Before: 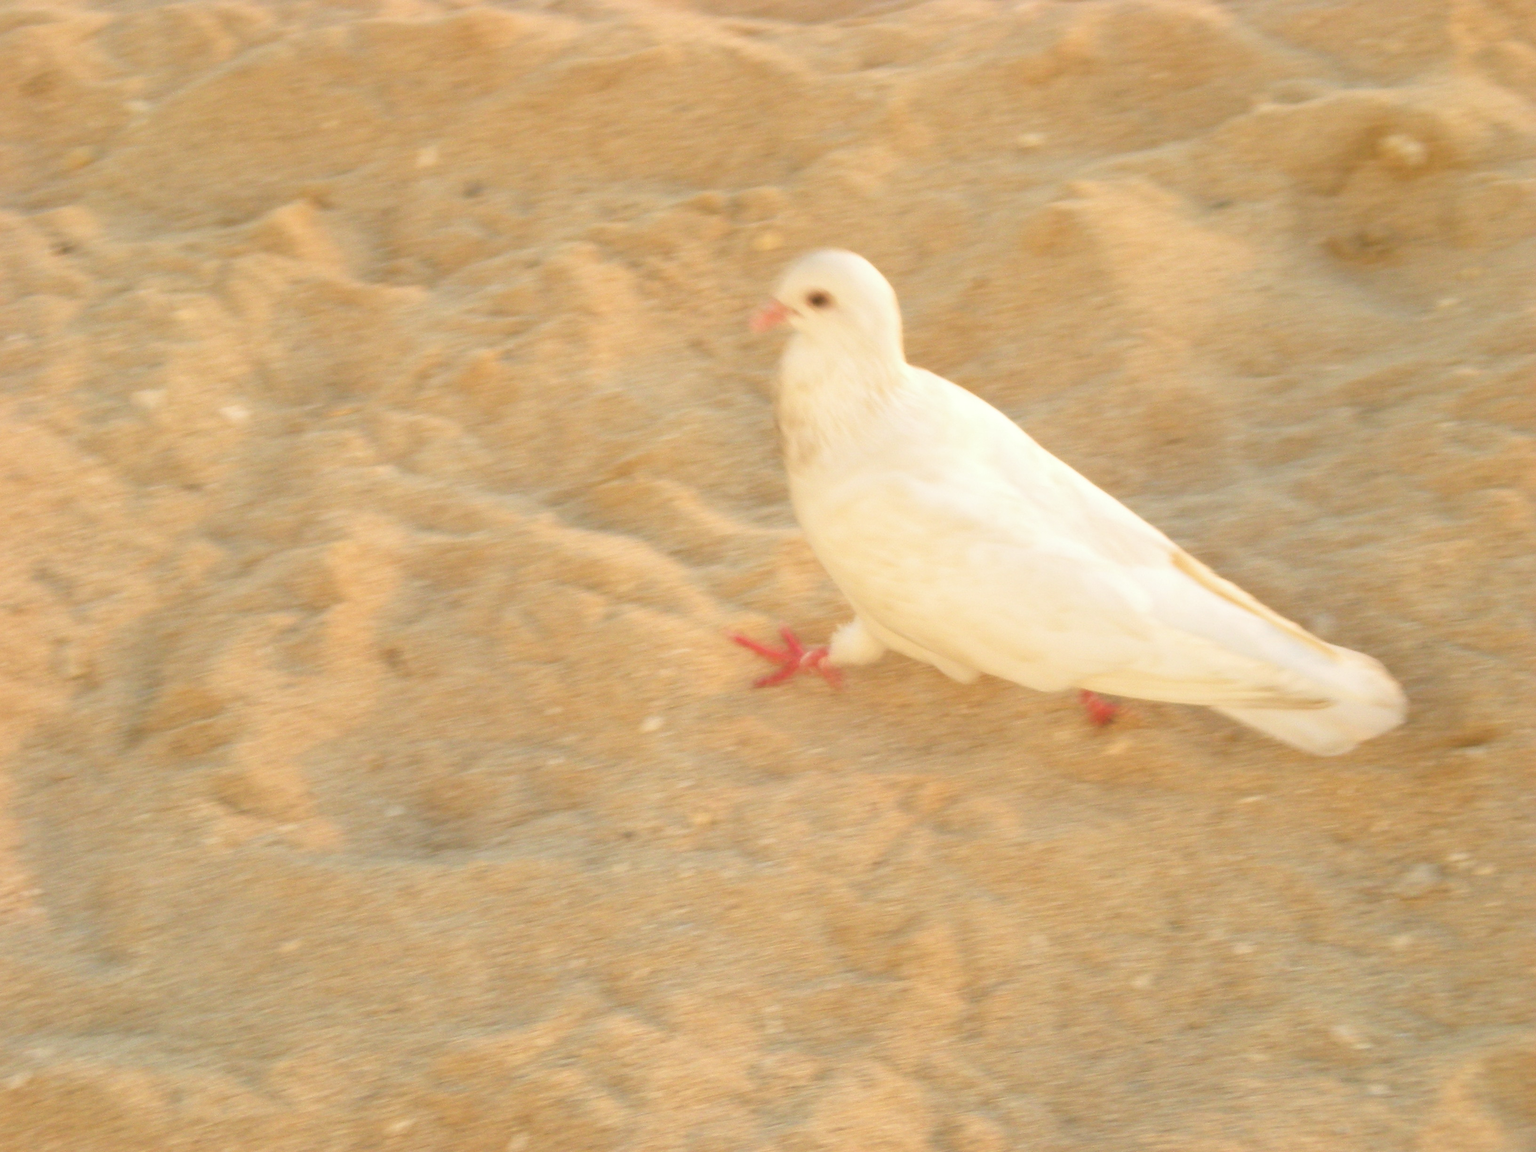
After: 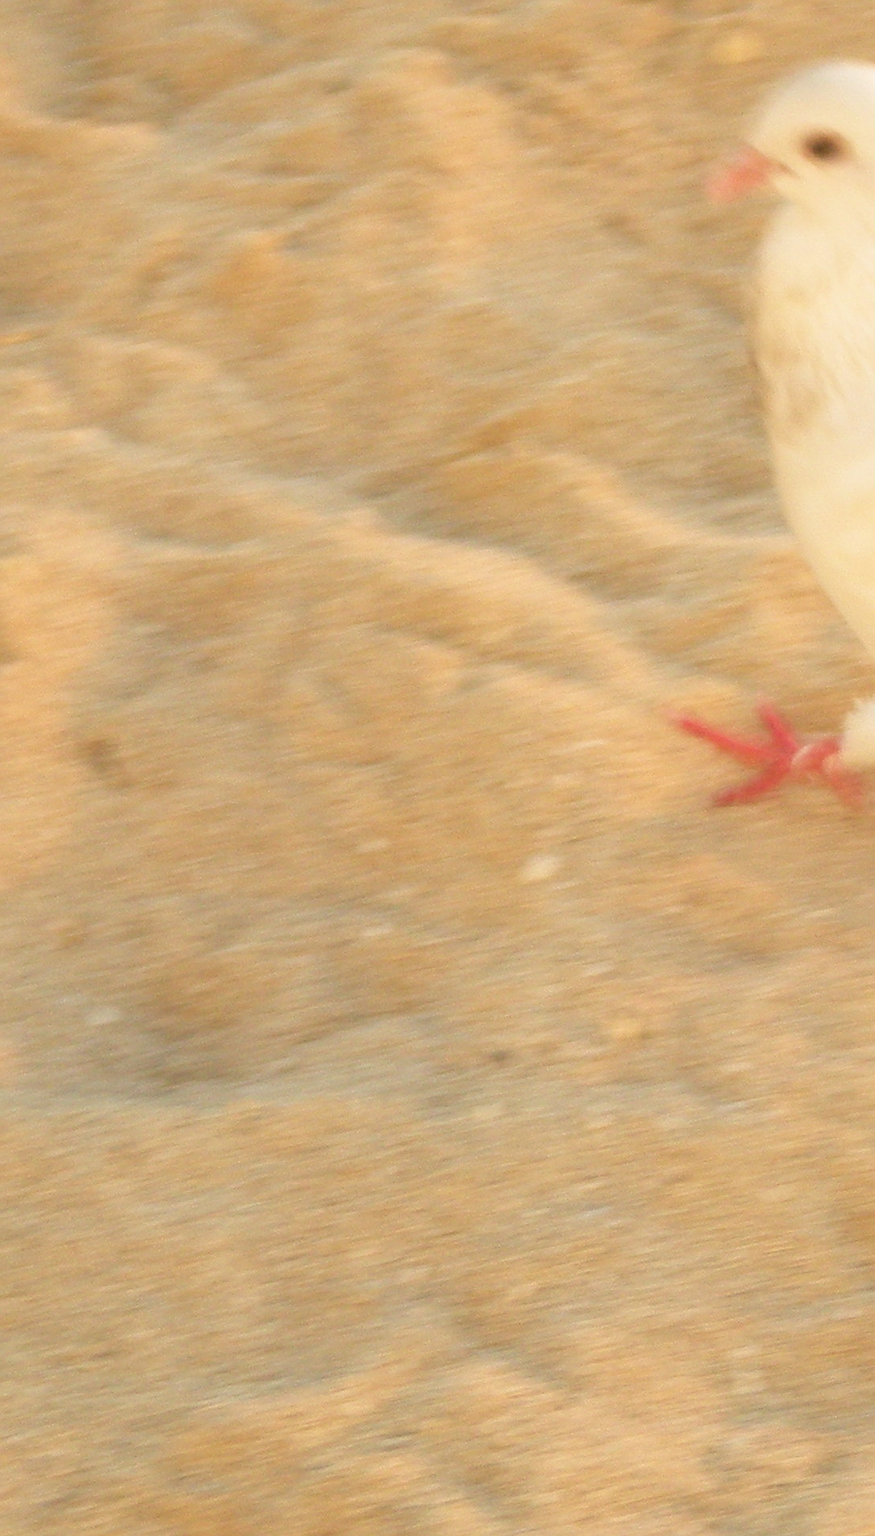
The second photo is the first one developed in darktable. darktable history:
sharpen: on, module defaults
crop and rotate: left 21.77%, top 18.528%, right 44.676%, bottom 2.997%
